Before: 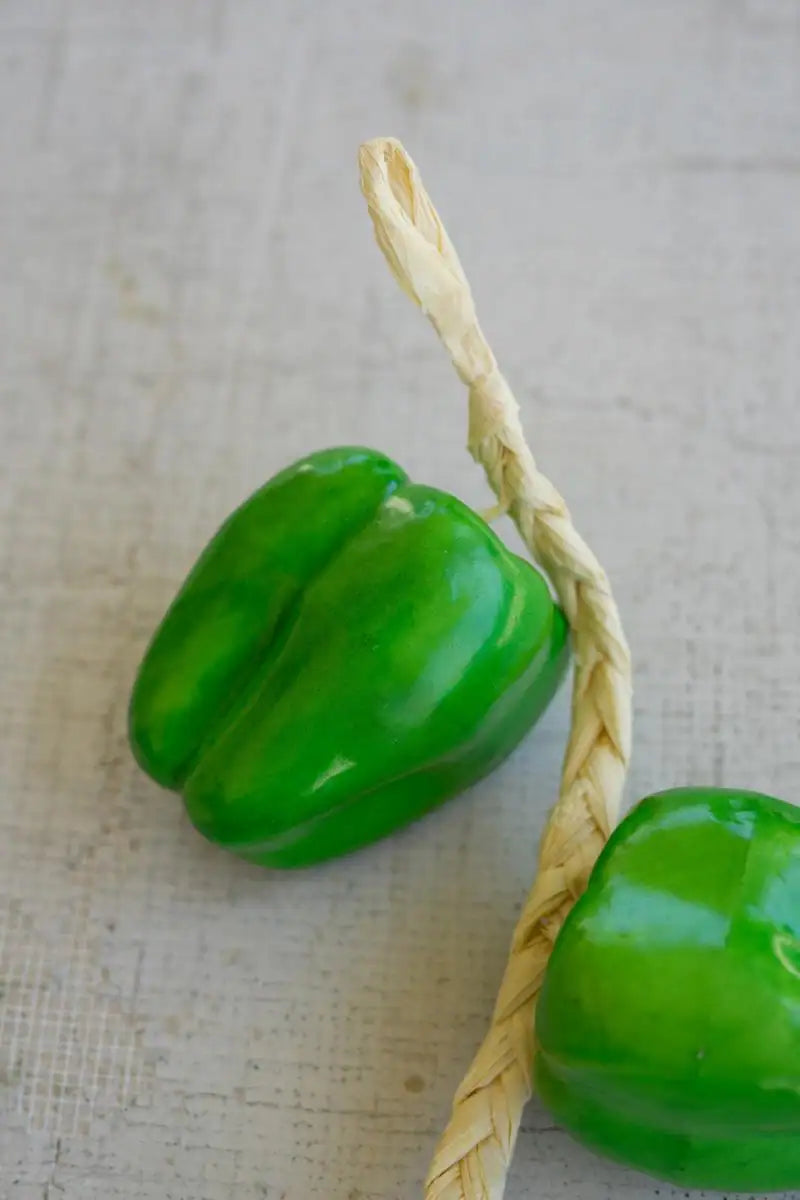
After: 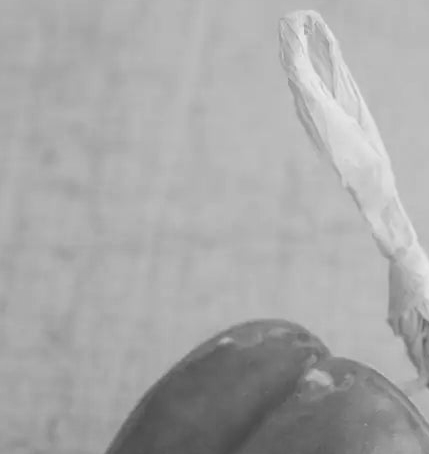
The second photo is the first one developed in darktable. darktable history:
crop: left 10.121%, top 10.631%, right 36.218%, bottom 51.526%
monochrome: a 1.94, b -0.638
